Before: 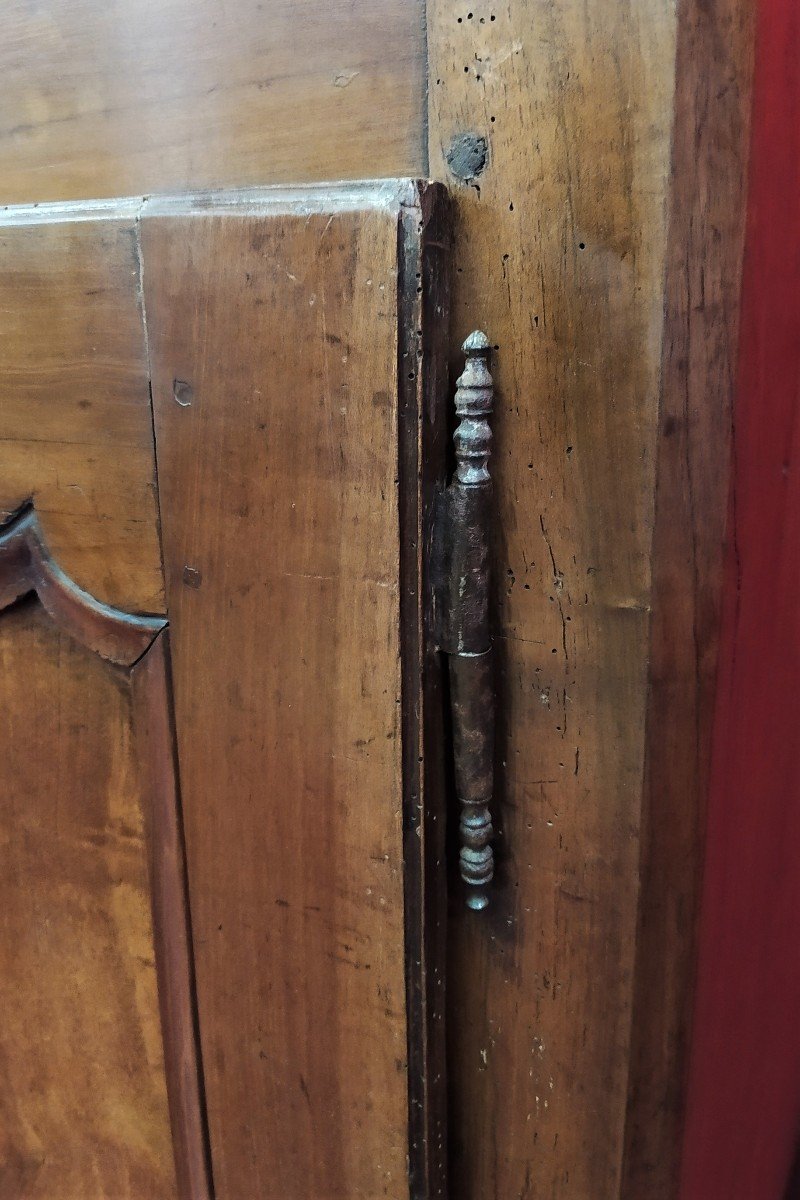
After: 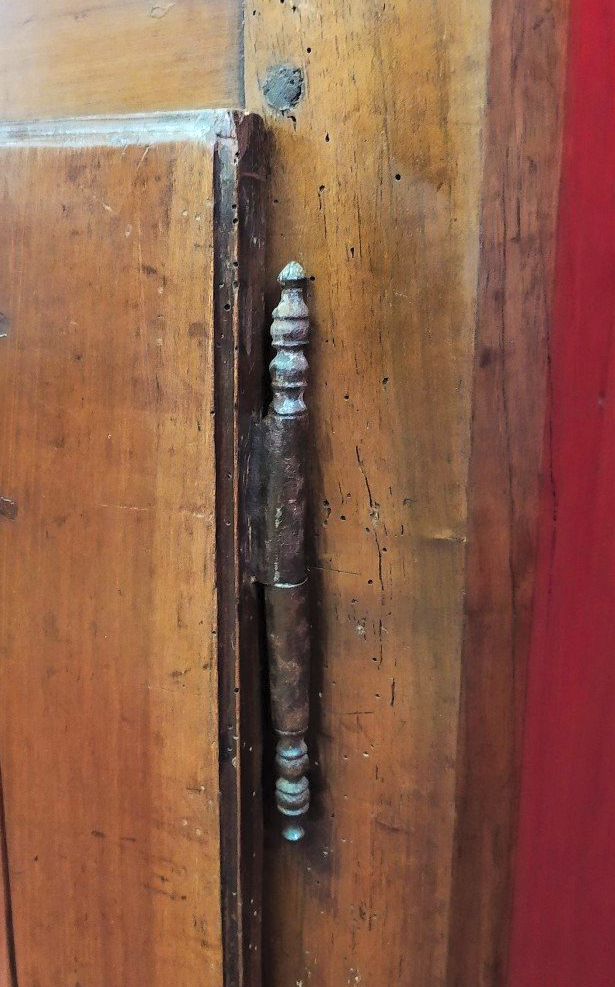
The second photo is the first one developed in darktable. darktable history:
crop: left 23.095%, top 5.827%, bottom 11.854%
contrast brightness saturation: contrast 0.07, brightness 0.18, saturation 0.4
